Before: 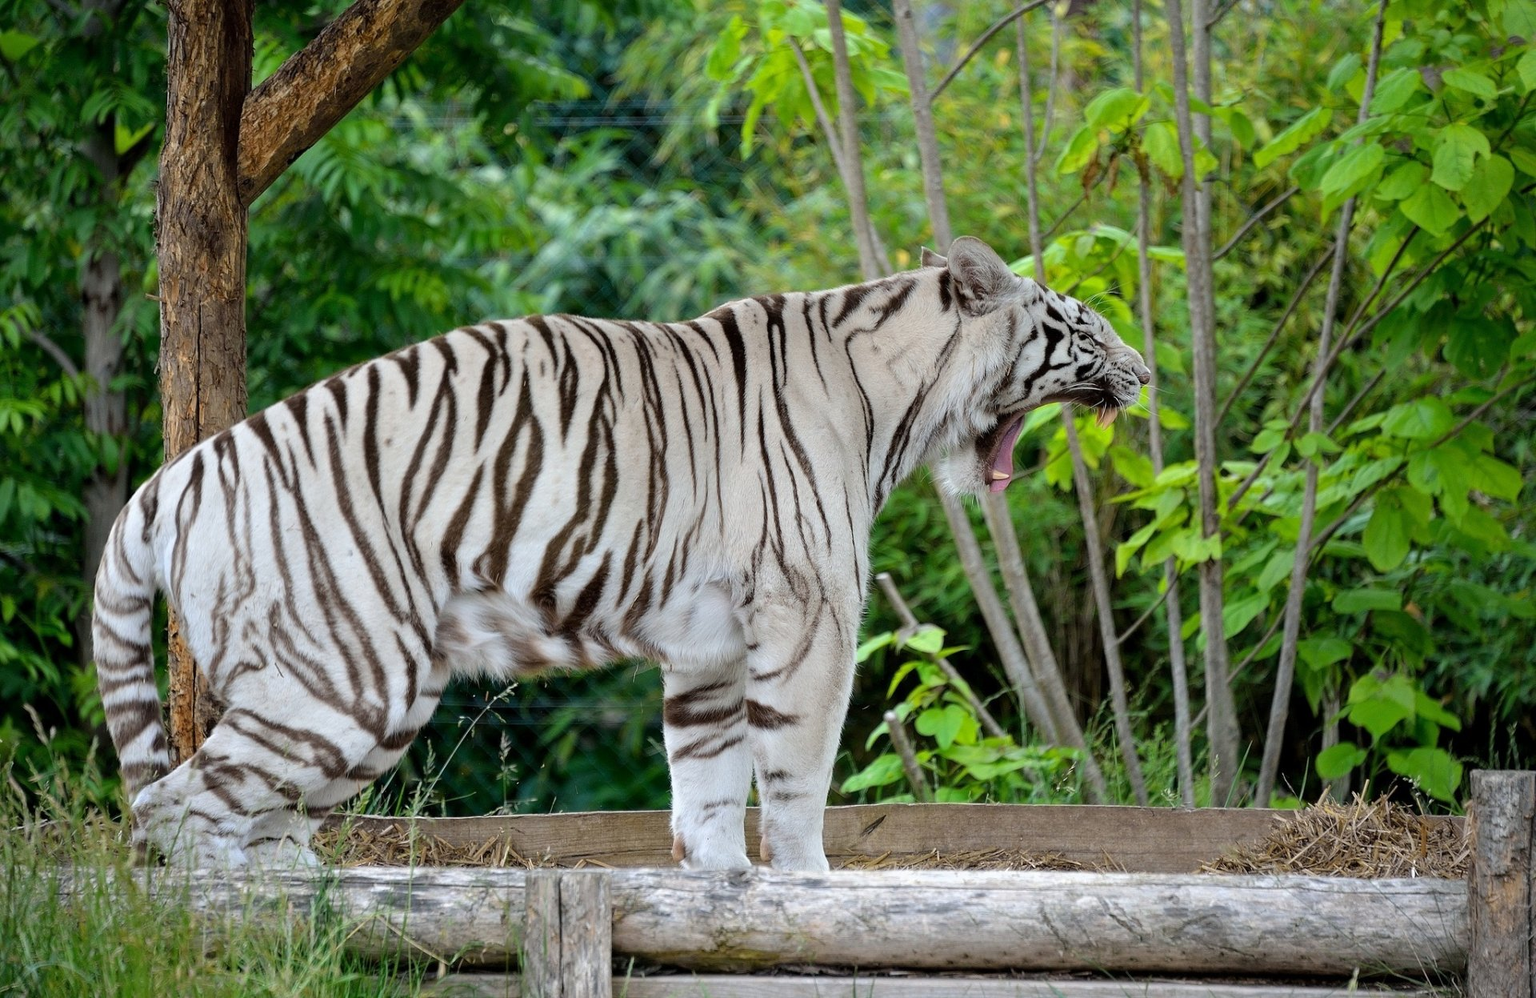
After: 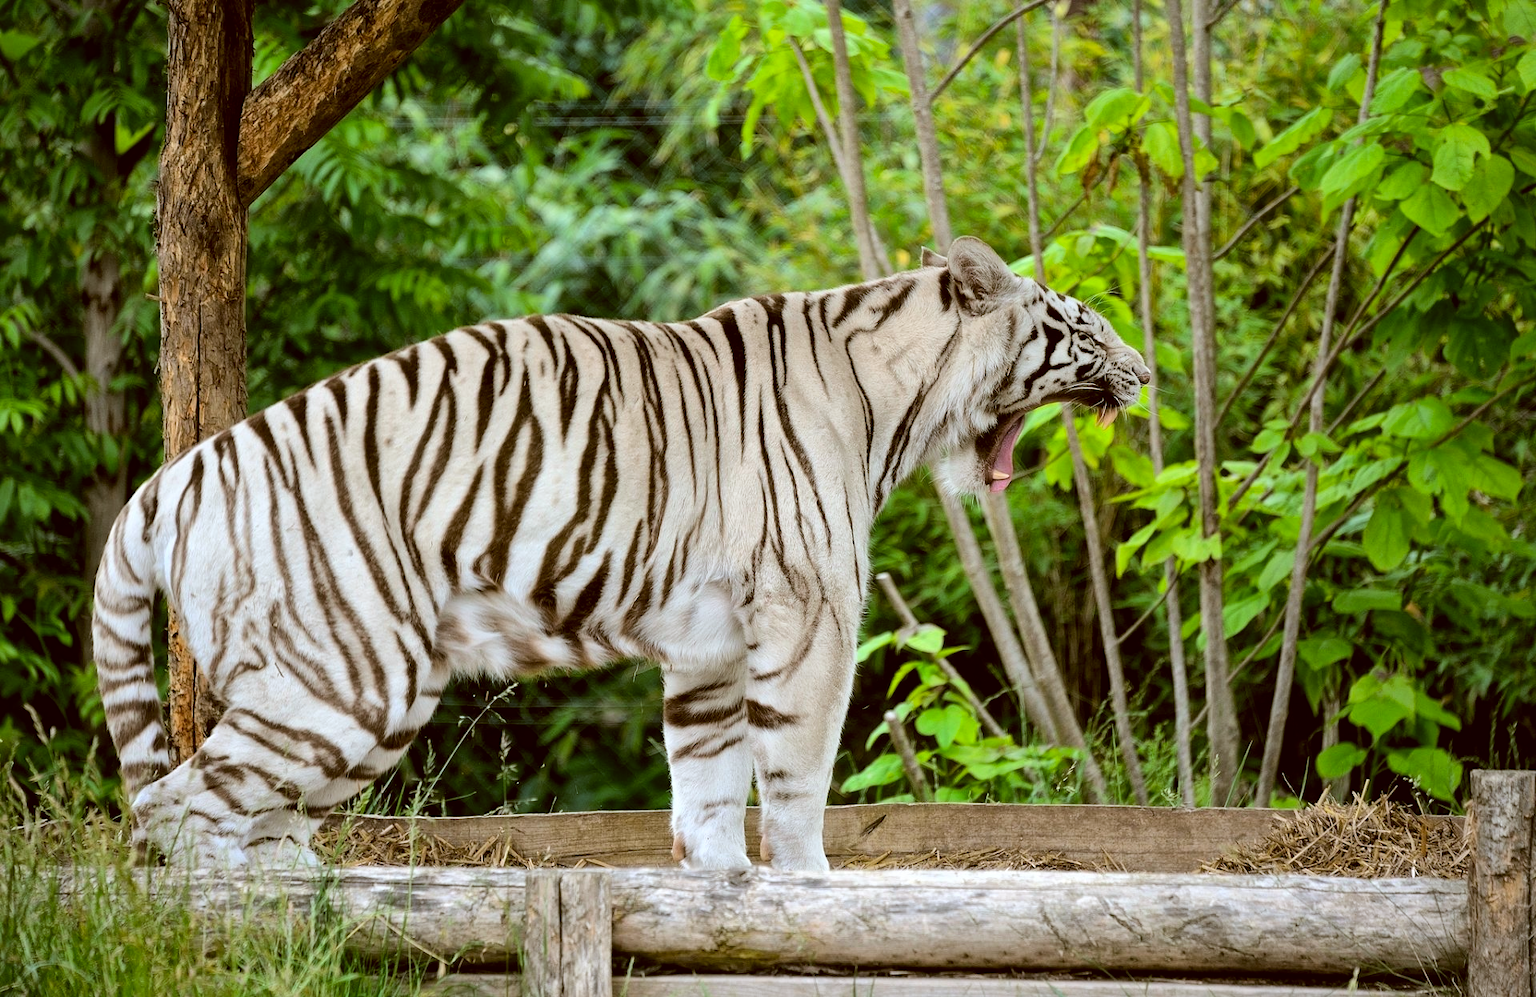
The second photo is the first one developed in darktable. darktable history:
tone equalizer: -8 EV -0.75 EV, -7 EV -0.7 EV, -6 EV -0.6 EV, -5 EV -0.4 EV, -3 EV 0.4 EV, -2 EV 0.6 EV, -1 EV 0.7 EV, +0 EV 0.75 EV, edges refinement/feathering 500, mask exposure compensation -1.57 EV, preserve details no
color correction: highlights a* -0.482, highlights b* 0.161, shadows a* 4.66, shadows b* 20.72
global tonemap: drago (1, 100), detail 1
